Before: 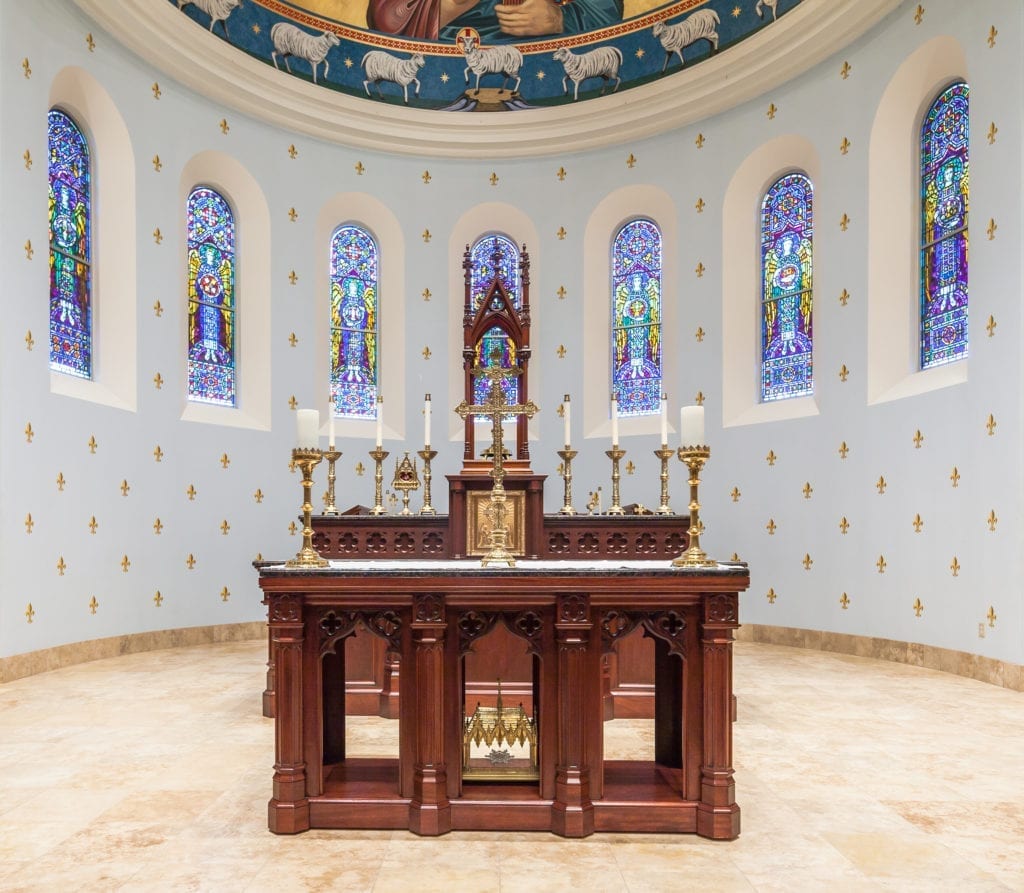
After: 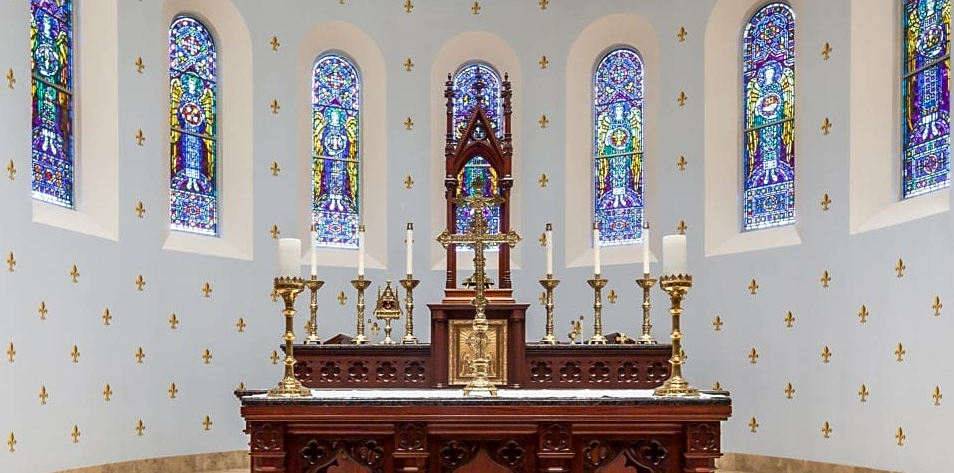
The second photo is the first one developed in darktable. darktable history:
contrast brightness saturation: brightness -0.097
crop: left 1.759%, top 19.162%, right 5.041%, bottom 27.802%
exposure: black level correction 0.002, compensate exposure bias true, compensate highlight preservation false
color calibration: illuminant same as pipeline (D50), adaptation XYZ, x 0.345, y 0.359, temperature 5004.23 K
sharpen: radius 1.908, amount 0.401, threshold 1.741
